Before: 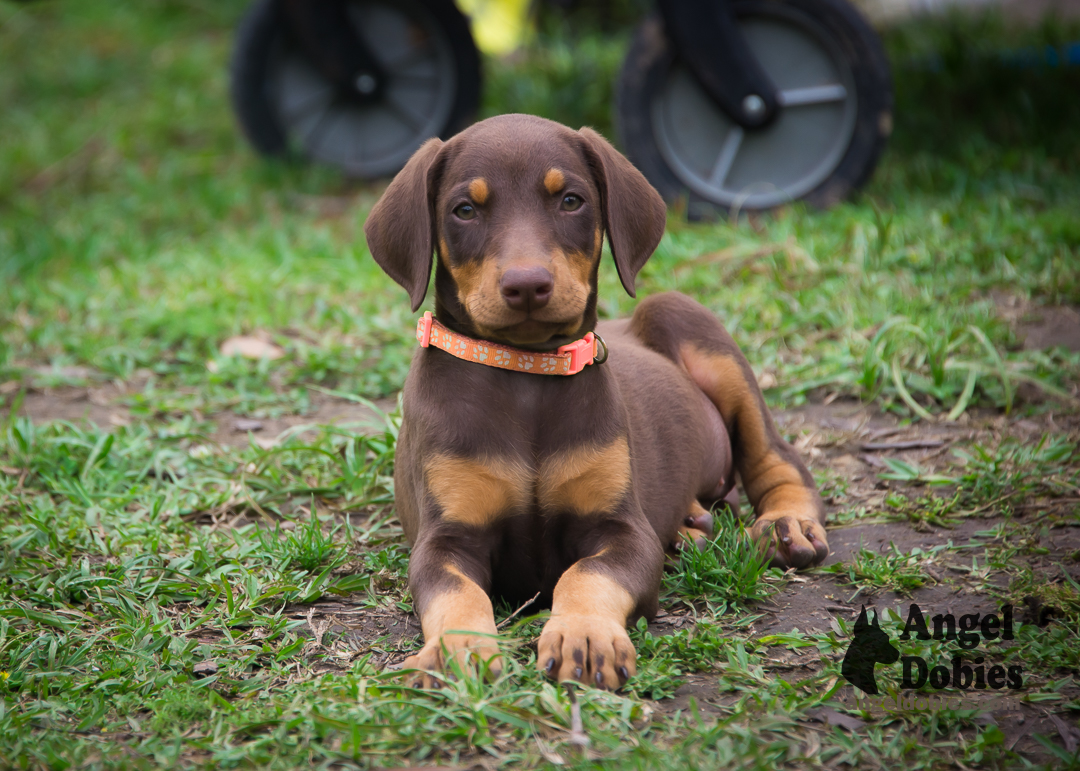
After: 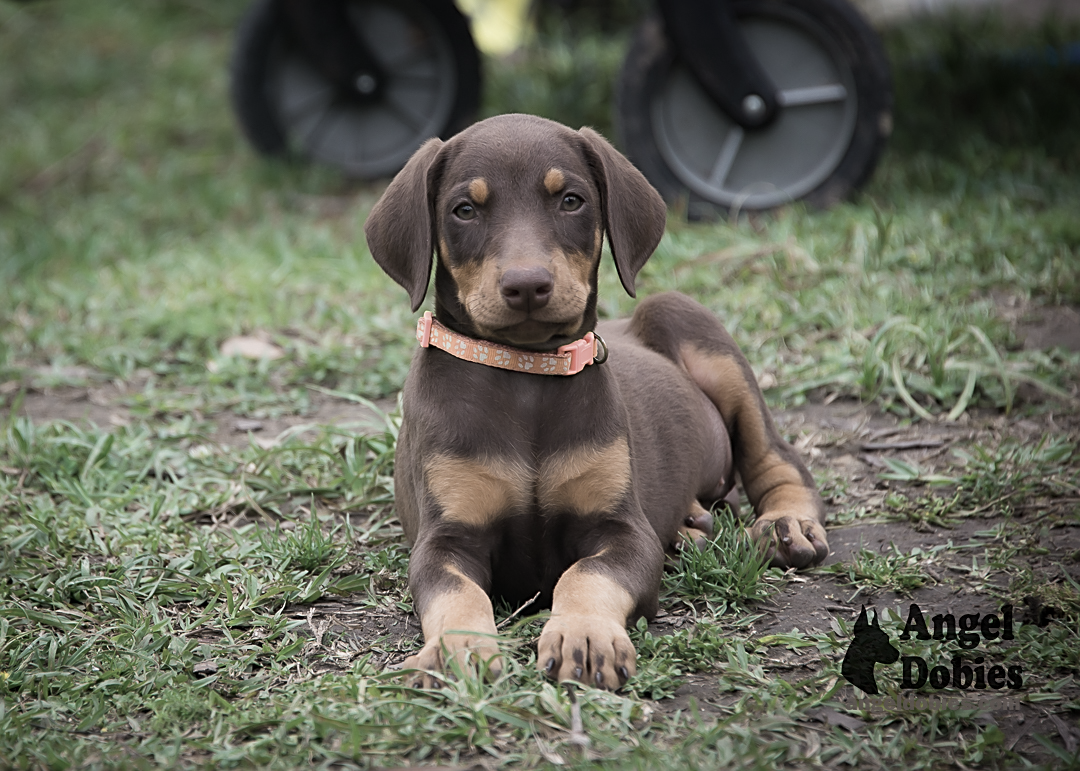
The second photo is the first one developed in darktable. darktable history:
sharpen: on, module defaults
contrast brightness saturation: saturation -0.161
color correction: highlights b* -0.041, saturation 0.575
